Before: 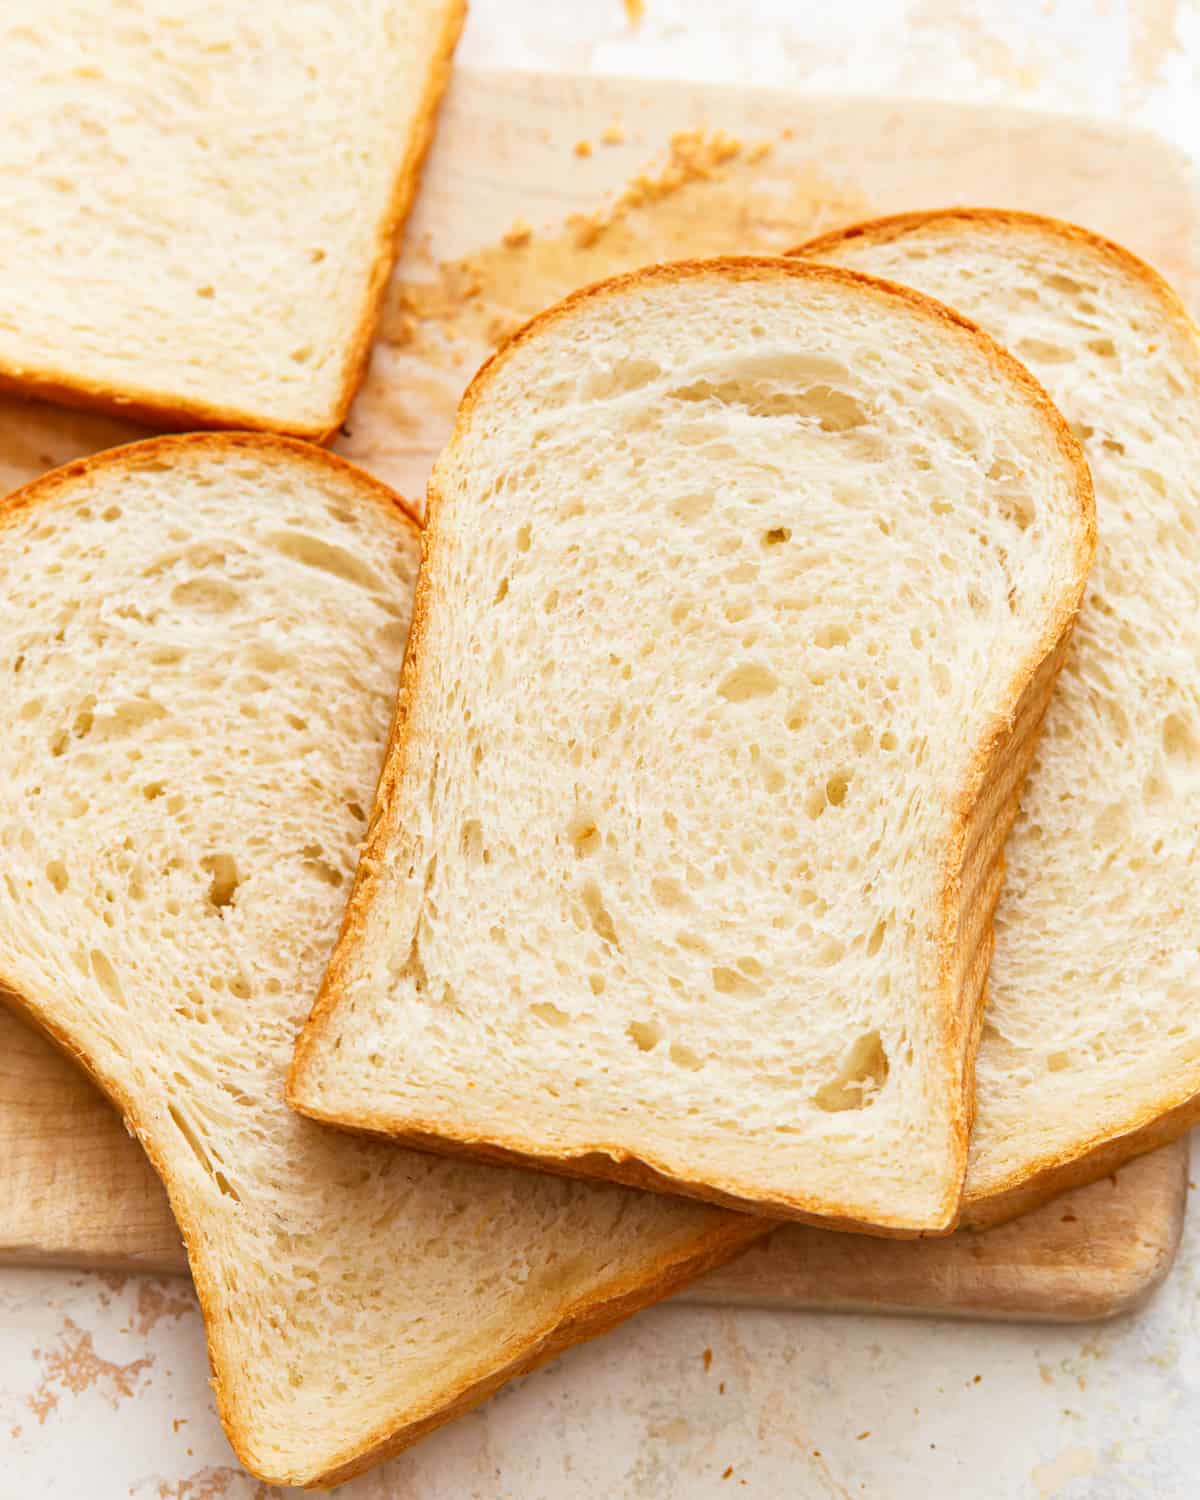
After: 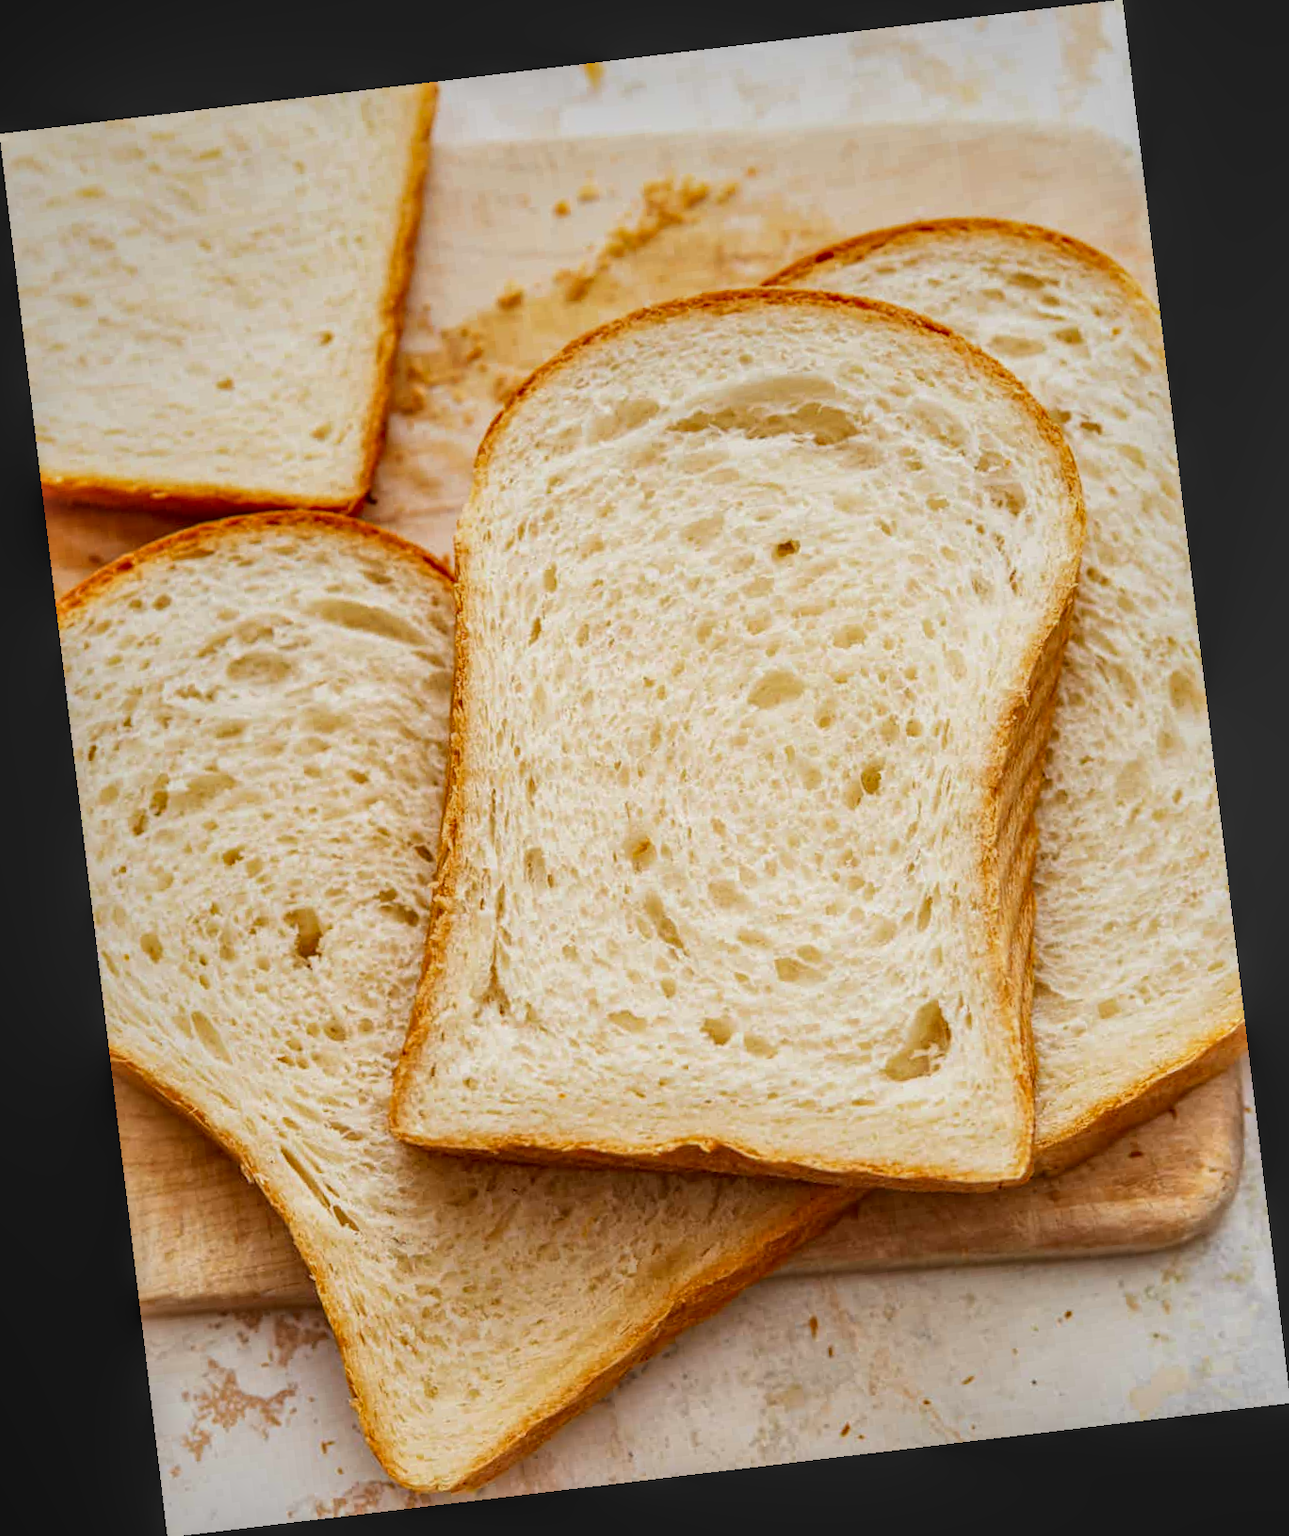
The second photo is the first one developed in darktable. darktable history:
rotate and perspective: rotation -6.83°, automatic cropping off
local contrast: highlights 0%, shadows 0%, detail 133%
